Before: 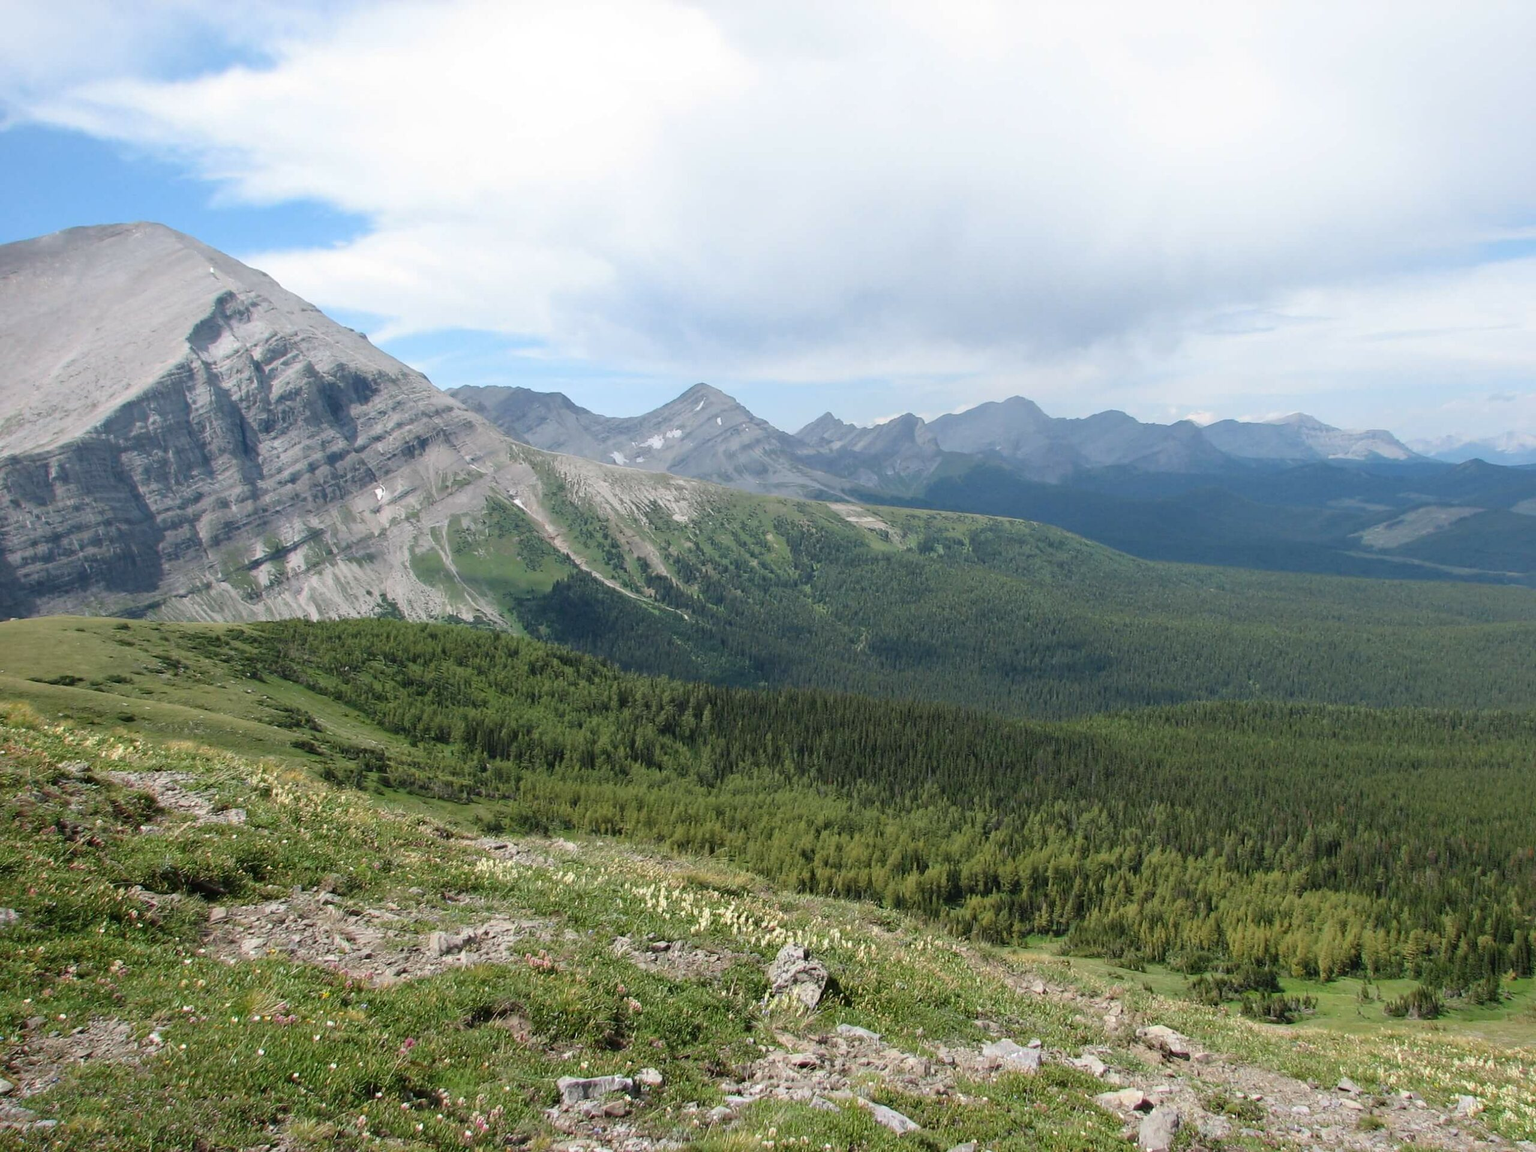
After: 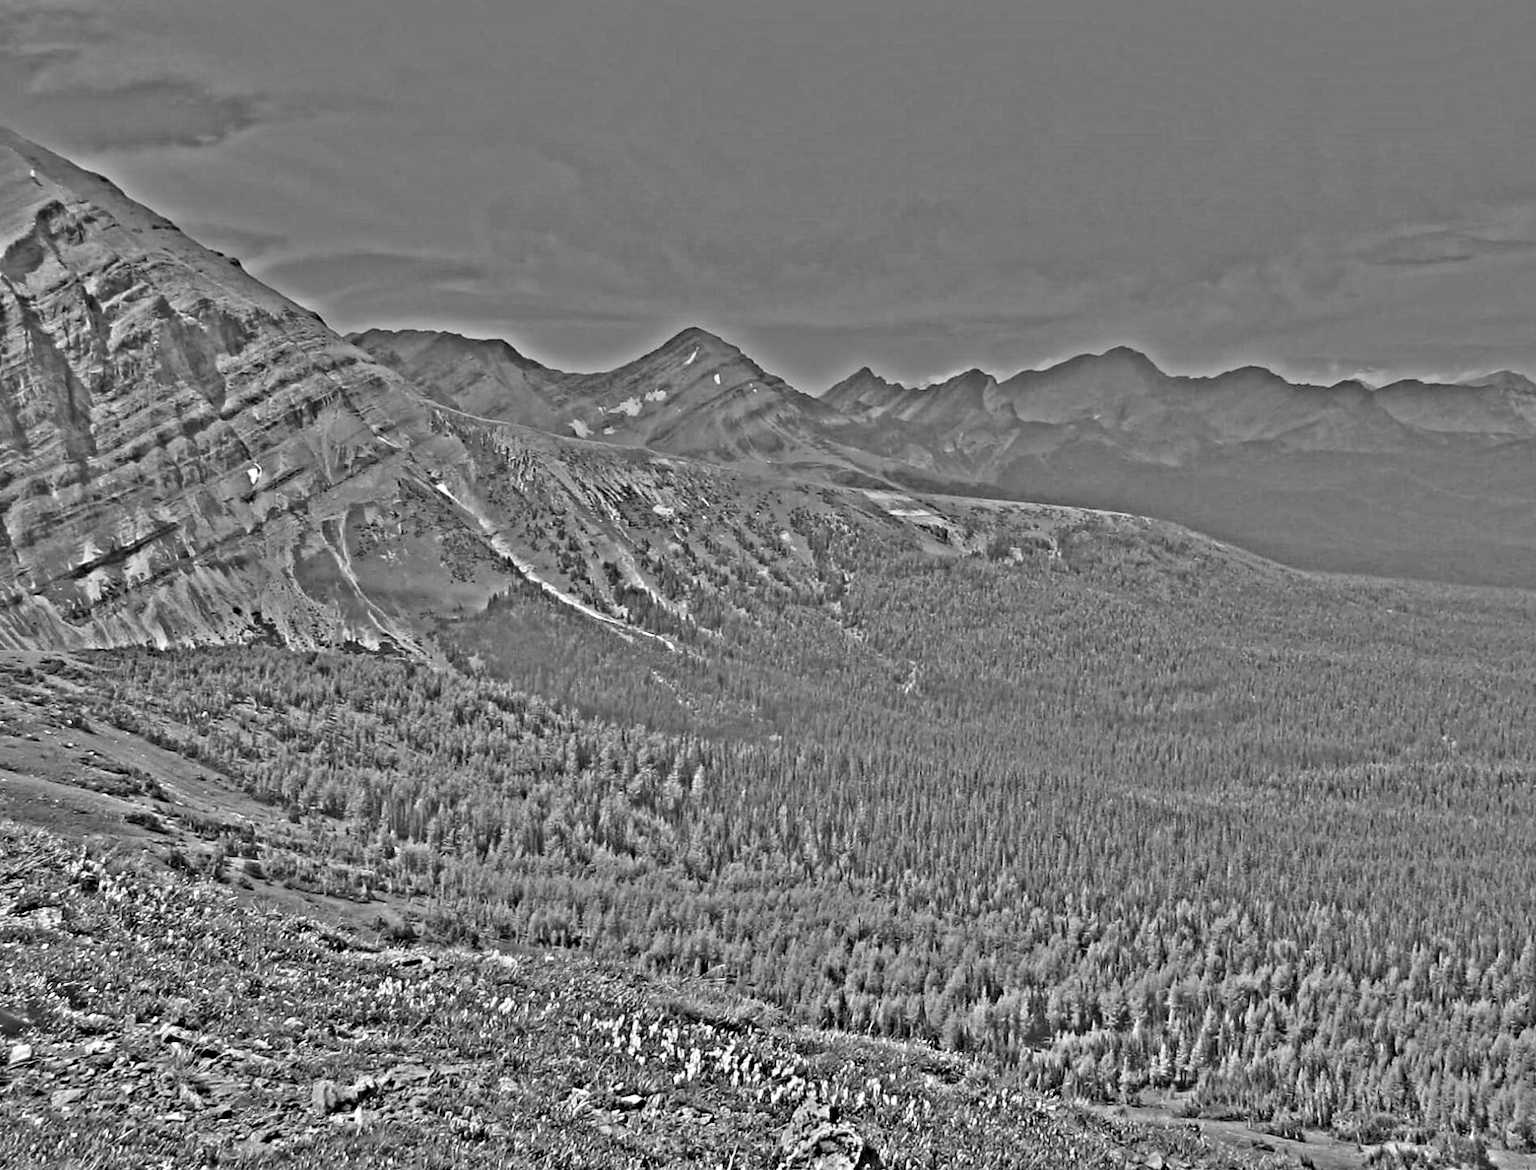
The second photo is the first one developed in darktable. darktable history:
highpass: on, module defaults
rotate and perspective: rotation 0.226°, lens shift (vertical) -0.042, crop left 0.023, crop right 0.982, crop top 0.006, crop bottom 0.994
contrast brightness saturation: saturation 0.13
crop and rotate: left 11.831%, top 11.346%, right 13.429%, bottom 13.899%
